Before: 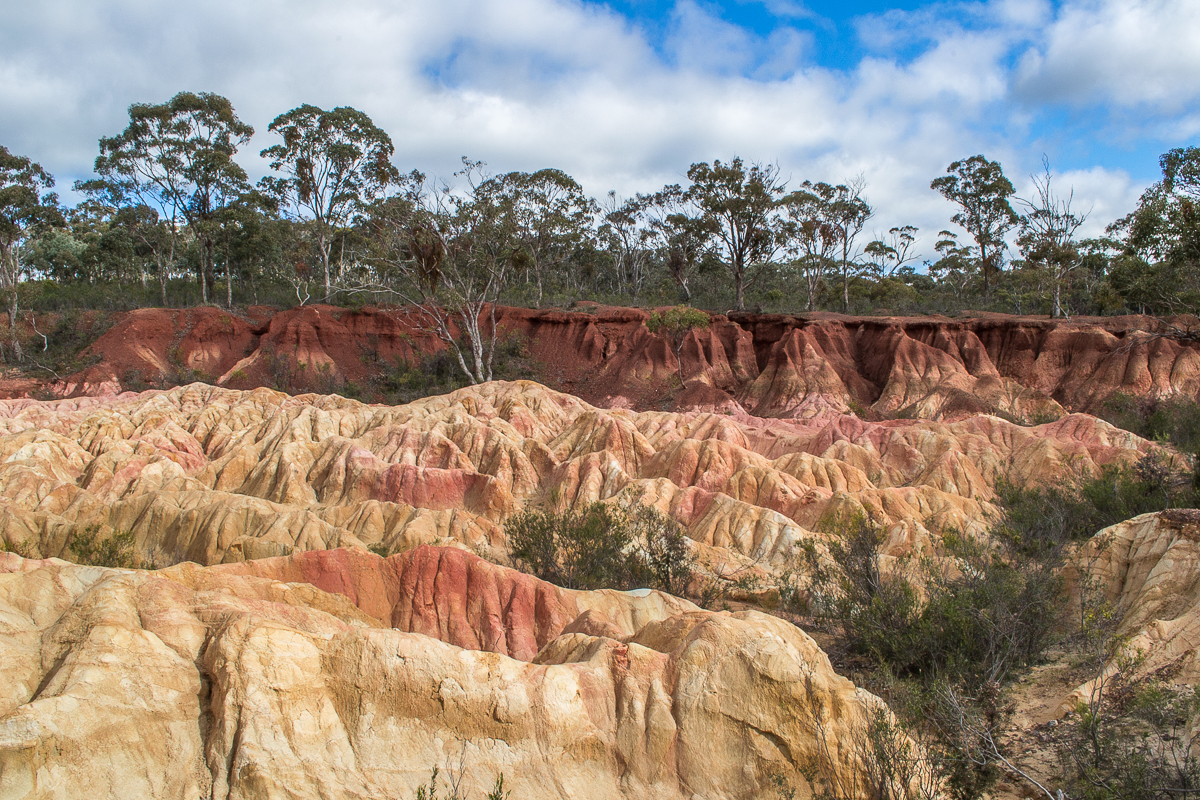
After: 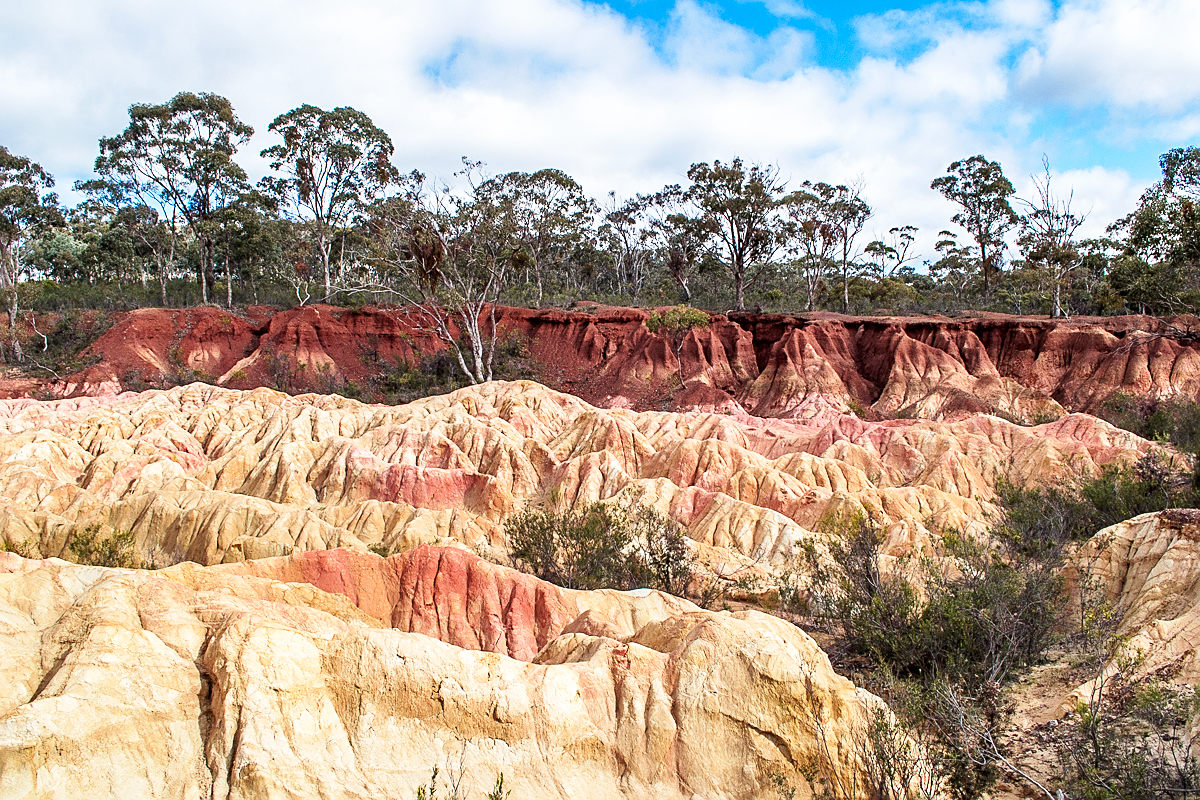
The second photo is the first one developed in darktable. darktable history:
sharpen: on, module defaults
color balance: gamma [0.9, 0.988, 0.975, 1.025], gain [1.05, 1, 1, 1]
base curve: curves: ch0 [(0, 0) (0.005, 0.002) (0.15, 0.3) (0.4, 0.7) (0.75, 0.95) (1, 1)], preserve colors none
